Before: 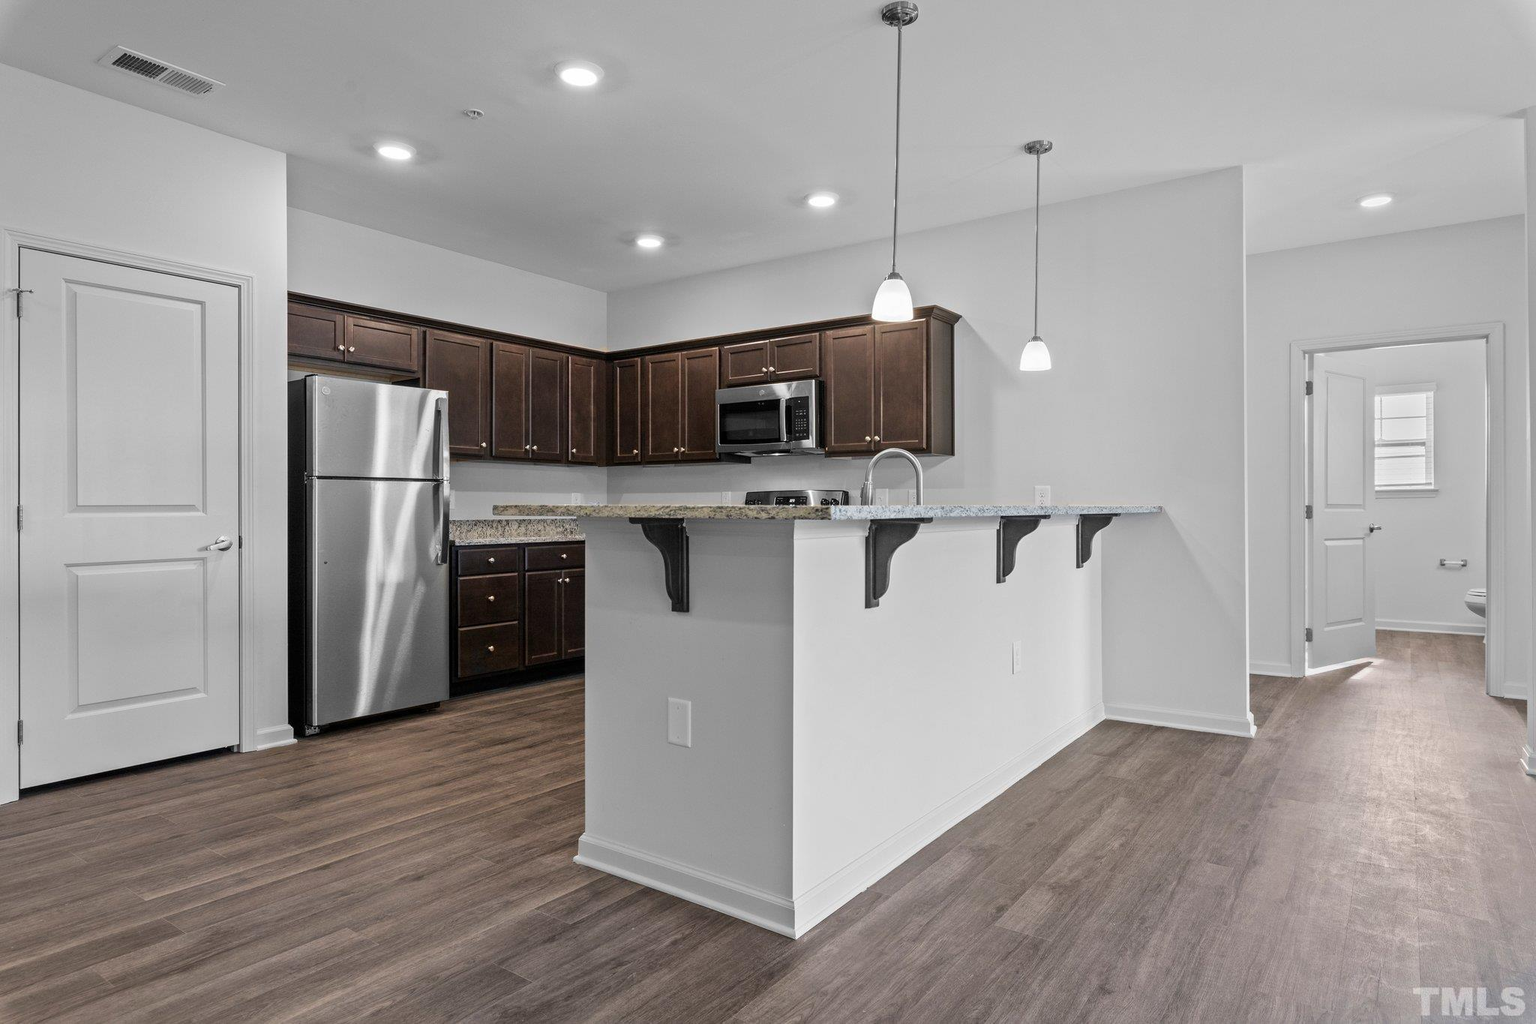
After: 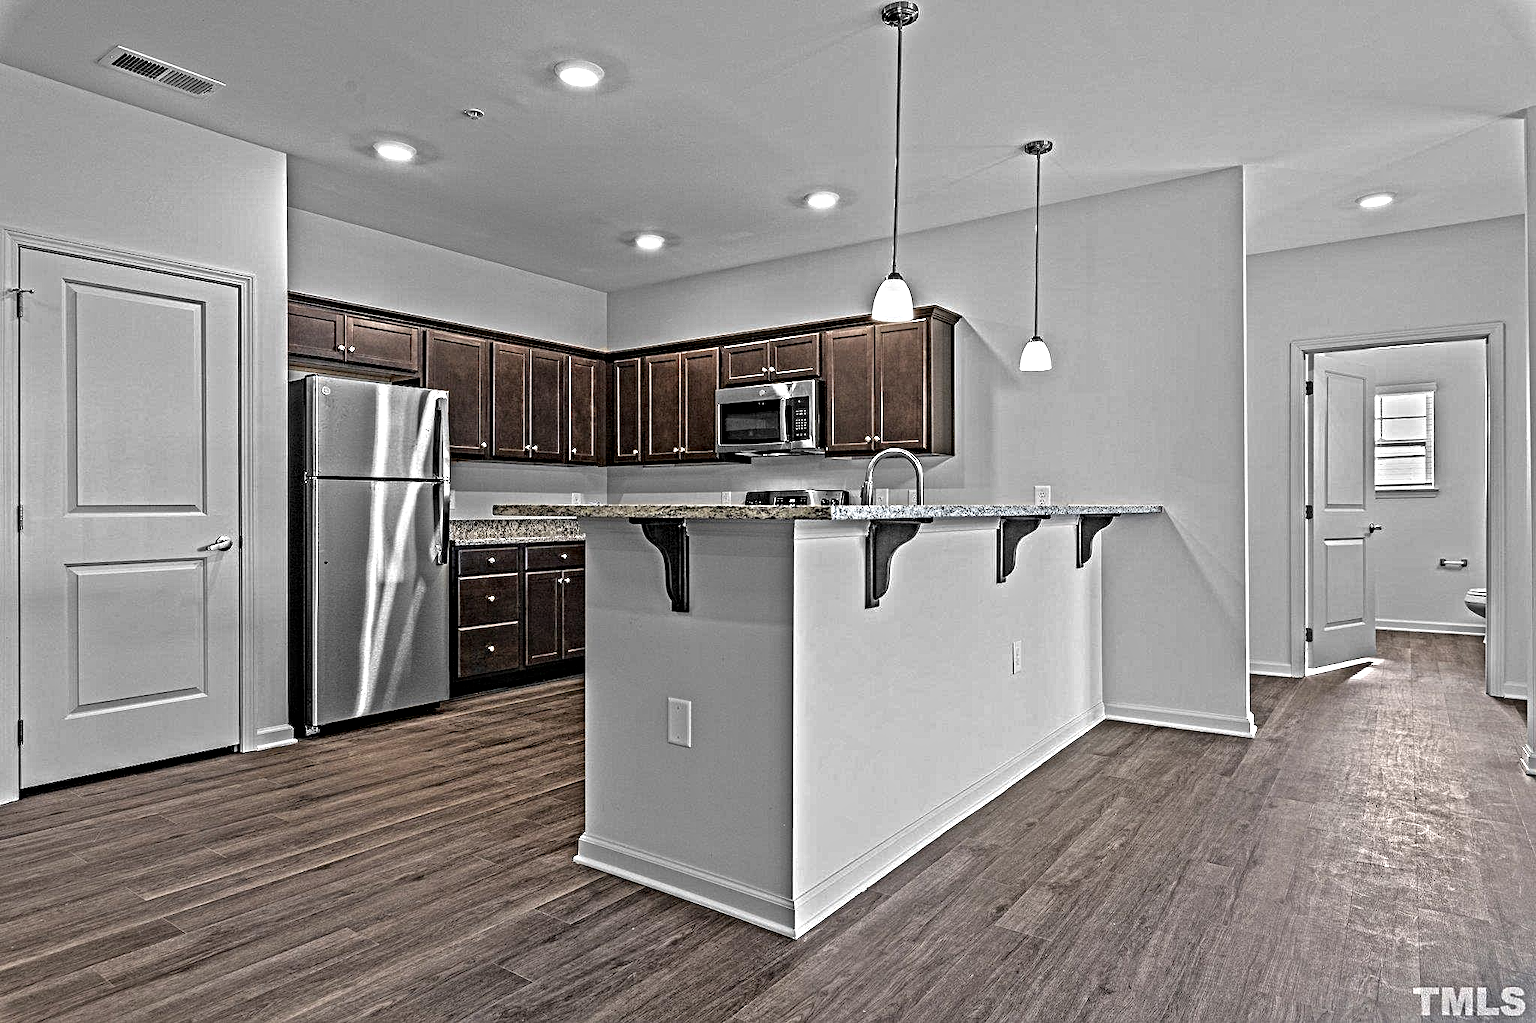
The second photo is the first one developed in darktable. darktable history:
contrast equalizer: y [[0.406, 0.494, 0.589, 0.753, 0.877, 0.999], [0.5 ×6], [0.5 ×6], [0 ×6], [0 ×6]]
tone equalizer: -8 EV 0 EV, -7 EV 0.003 EV, -6 EV -0.004 EV, -5 EV -0.006 EV, -4 EV -0.073 EV, -3 EV -0.226 EV, -2 EV -0.247 EV, -1 EV 0.091 EV, +0 EV 0.329 EV, edges refinement/feathering 500, mask exposure compensation -1.57 EV, preserve details no
